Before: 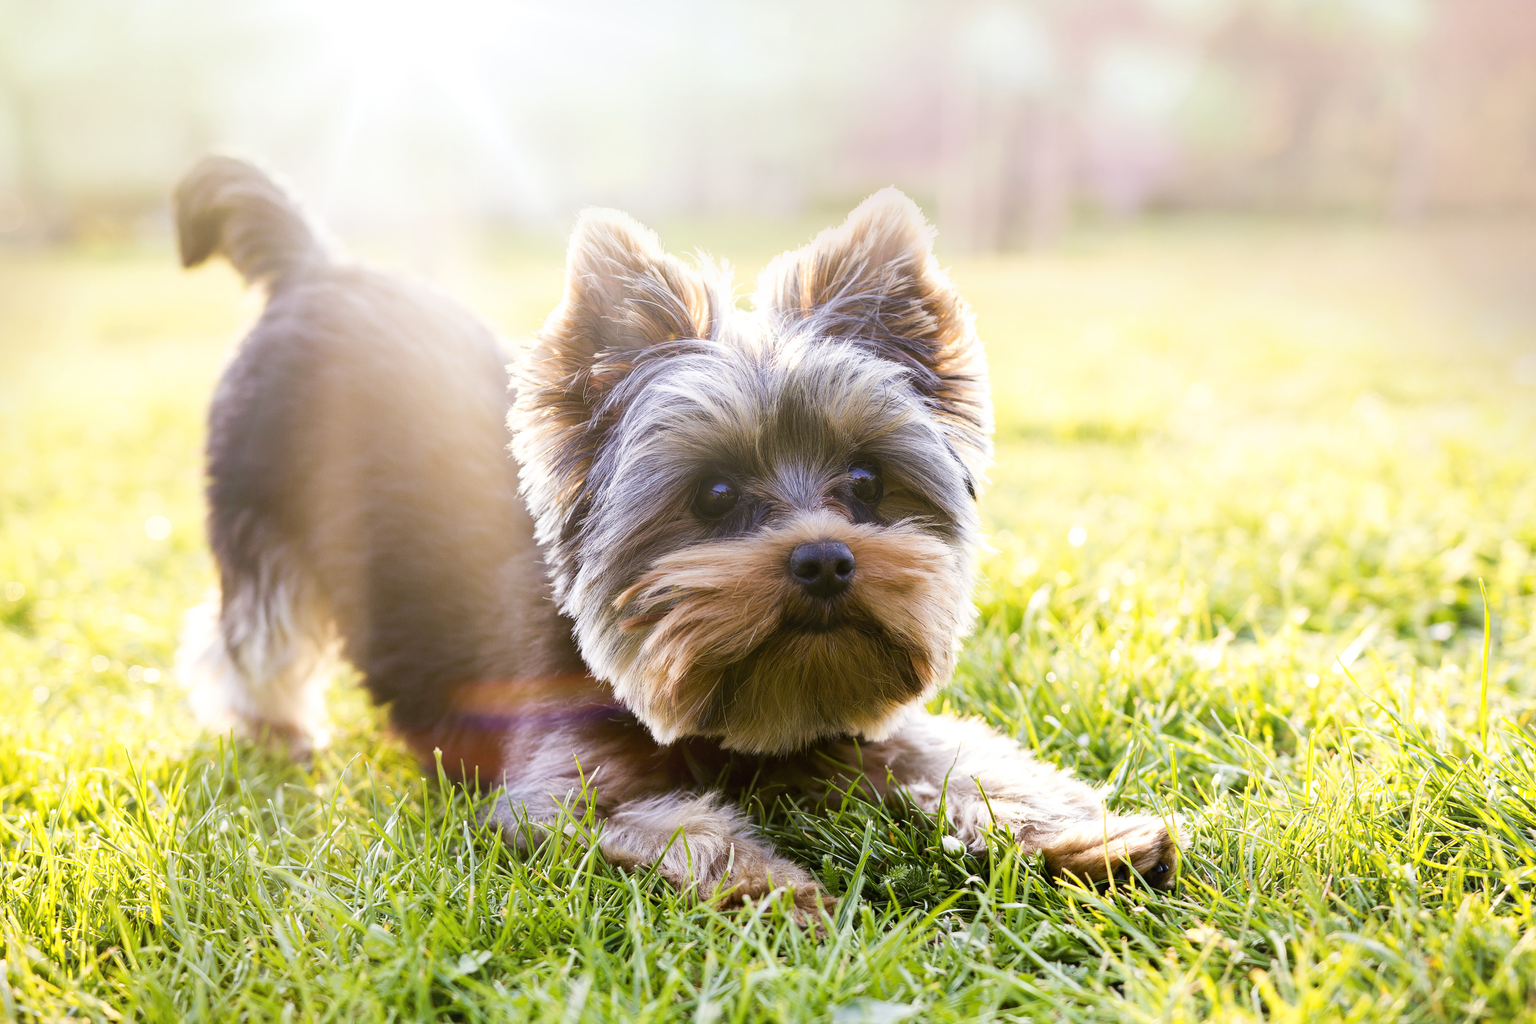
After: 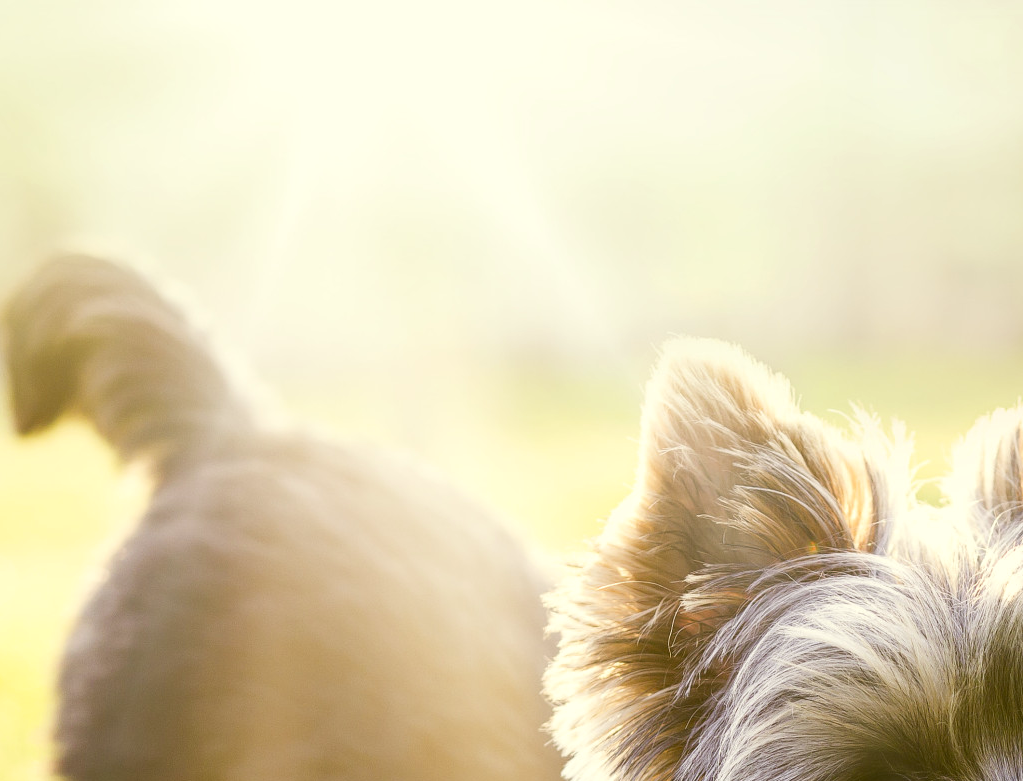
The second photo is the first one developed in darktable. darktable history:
color correction: highlights a* -1.67, highlights b* 10.45, shadows a* 0.477, shadows b* 19.61
crop and rotate: left 11.245%, top 0.11%, right 47.821%, bottom 53.034%
